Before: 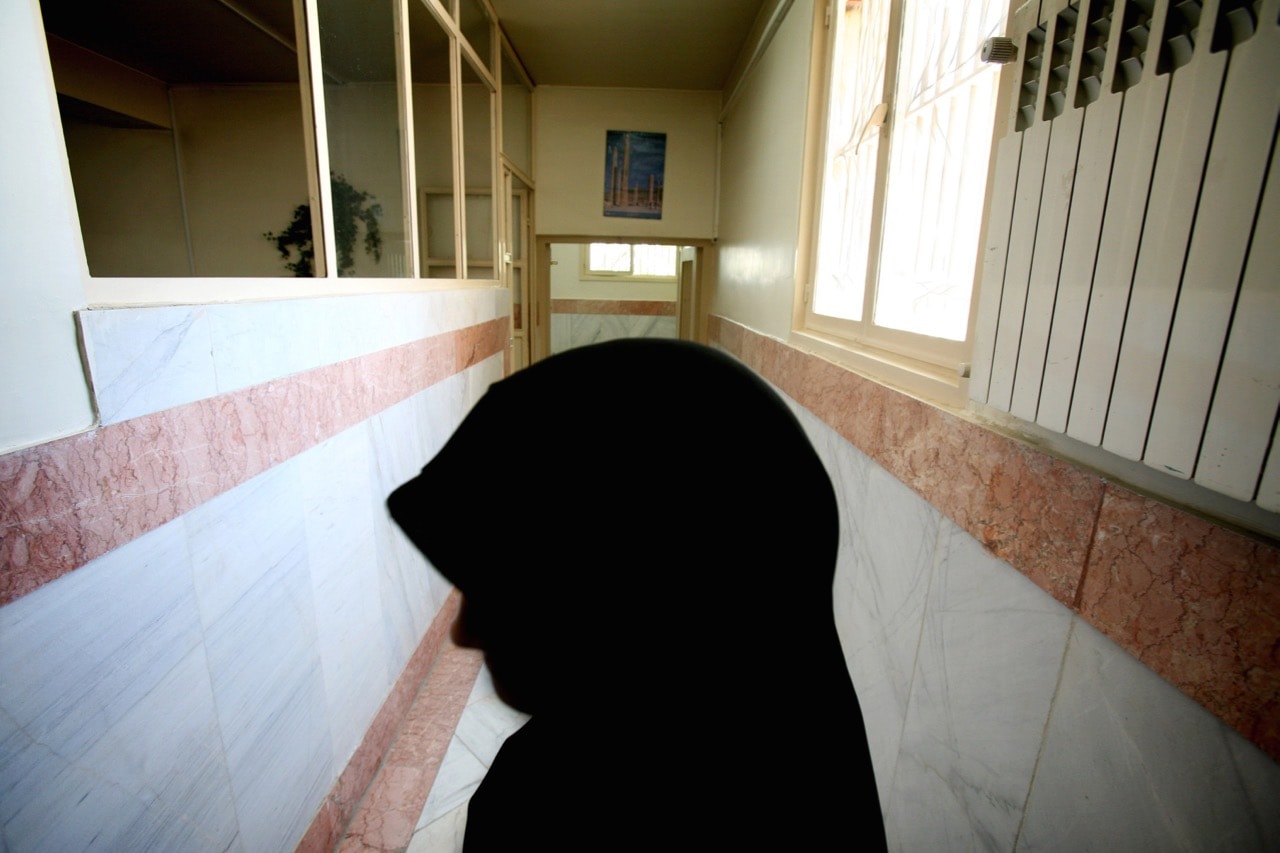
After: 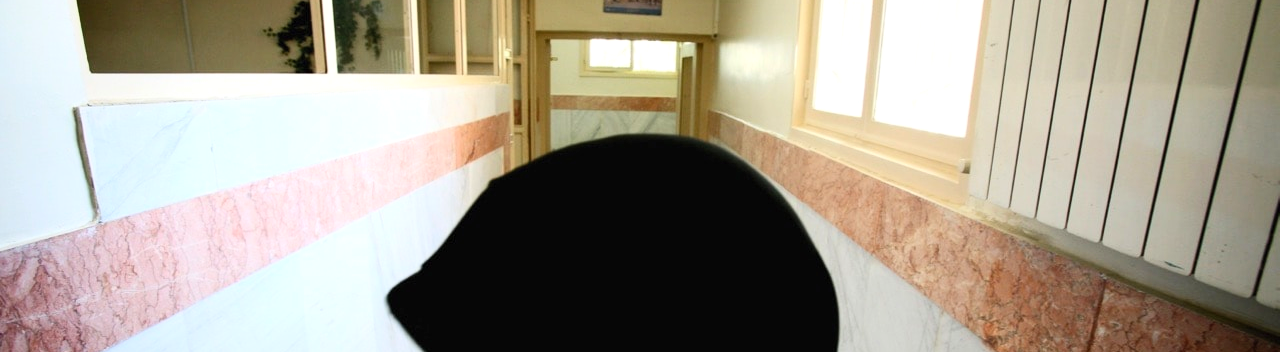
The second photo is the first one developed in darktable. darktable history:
crop and rotate: top 24.027%, bottom 34.643%
contrast brightness saturation: contrast 0.203, brightness 0.168, saturation 0.226
levels: levels [0, 0.492, 0.984]
color correction: highlights b* -0.006, saturation 0.992
